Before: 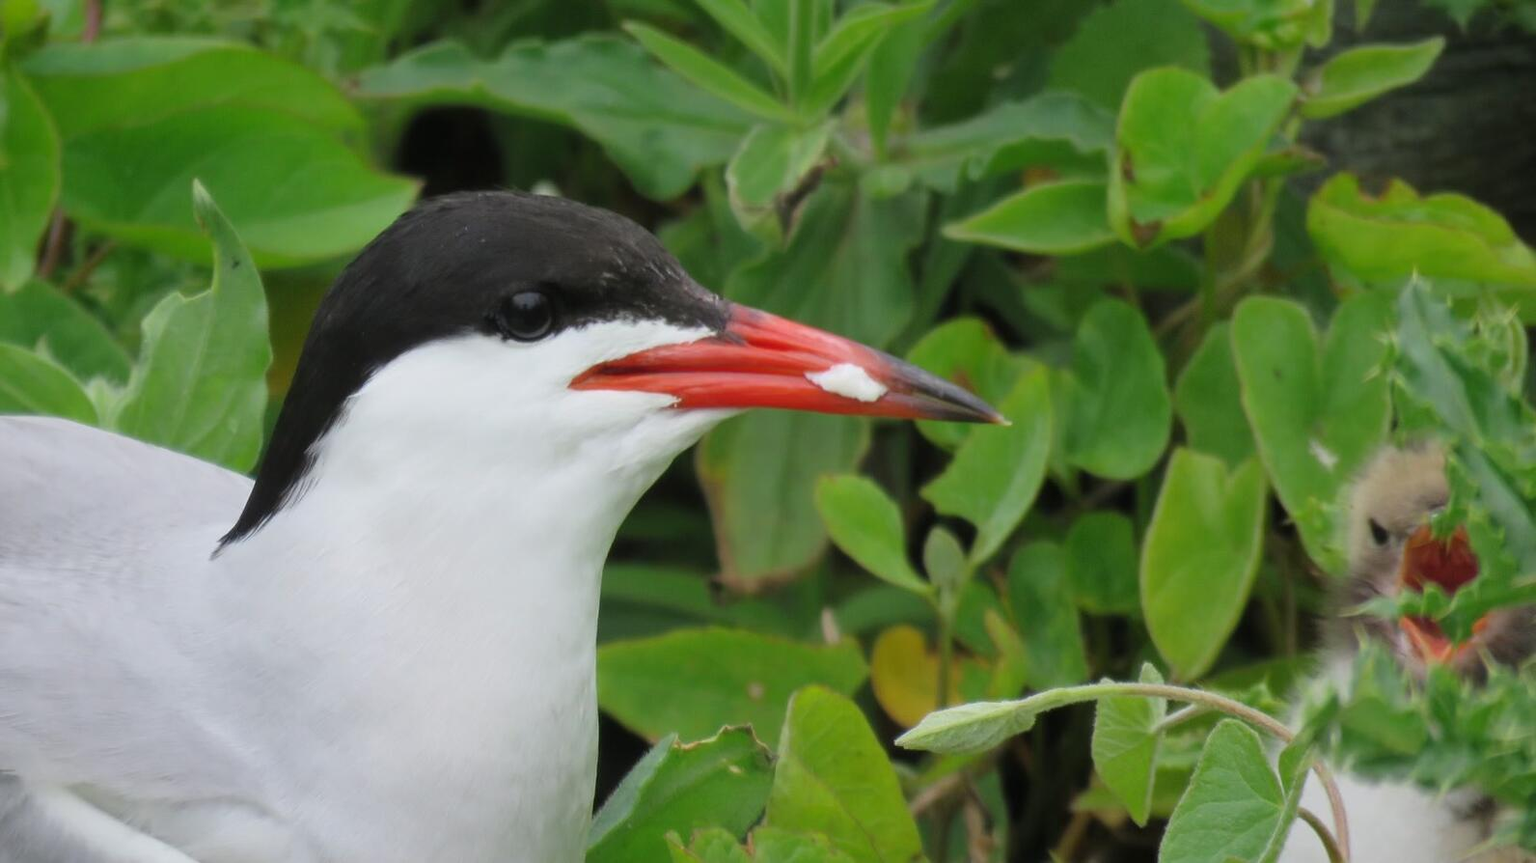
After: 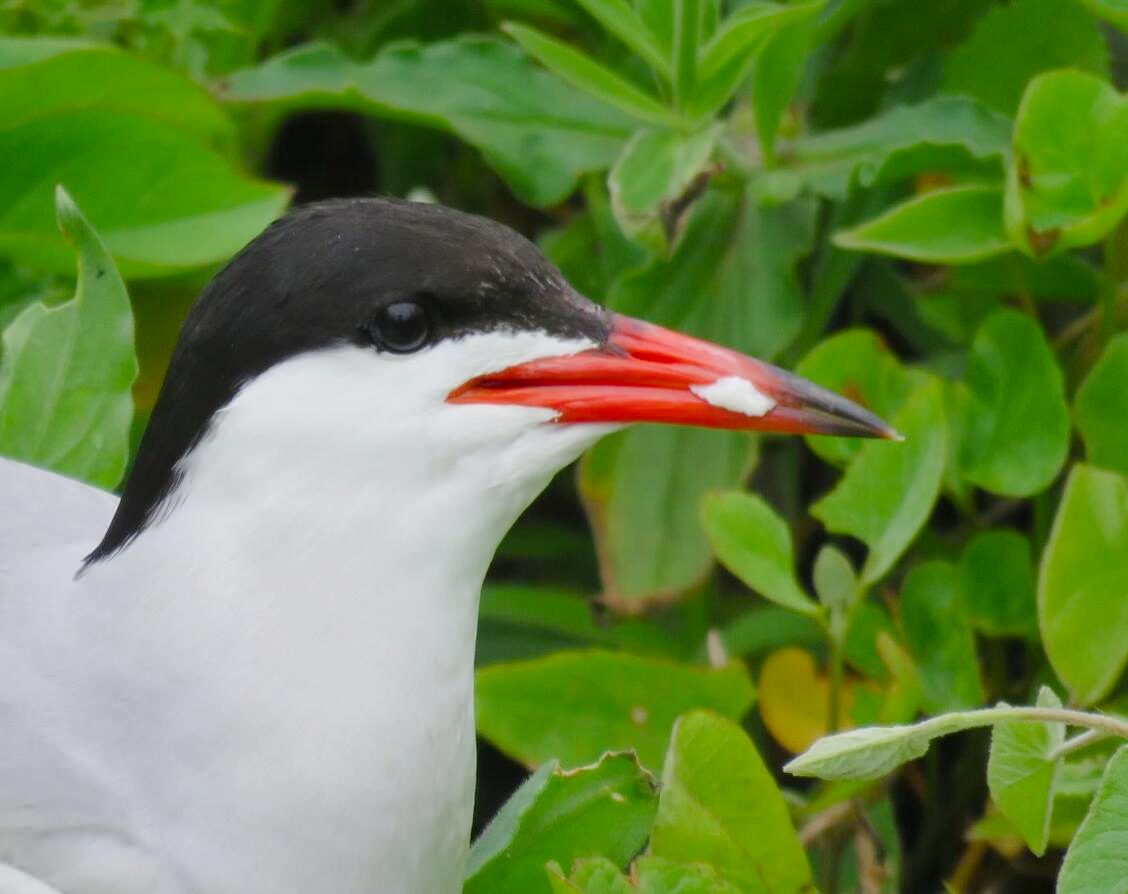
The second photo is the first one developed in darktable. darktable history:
color balance rgb: perceptual saturation grading › global saturation -0.145%, perceptual saturation grading › highlights -33.003%, perceptual saturation grading › mid-tones 14.95%, perceptual saturation grading › shadows 47.678%, perceptual brilliance grading › mid-tones 9.238%, perceptual brilliance grading › shadows 14.435%
crop and rotate: left 9.056%, right 20.086%
